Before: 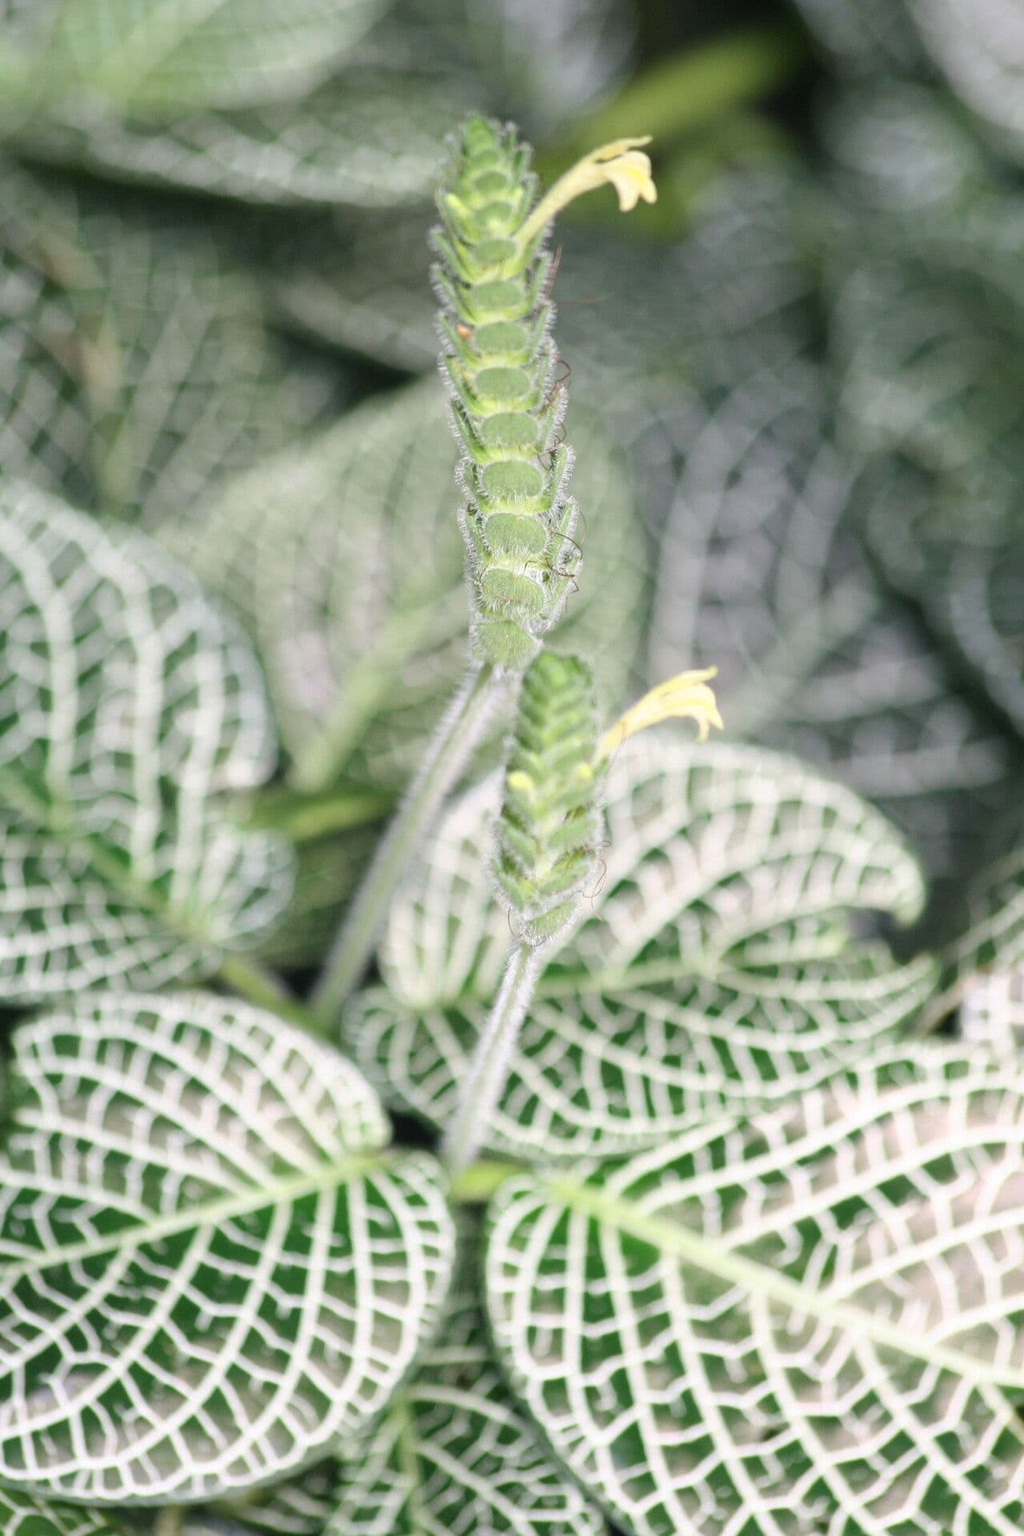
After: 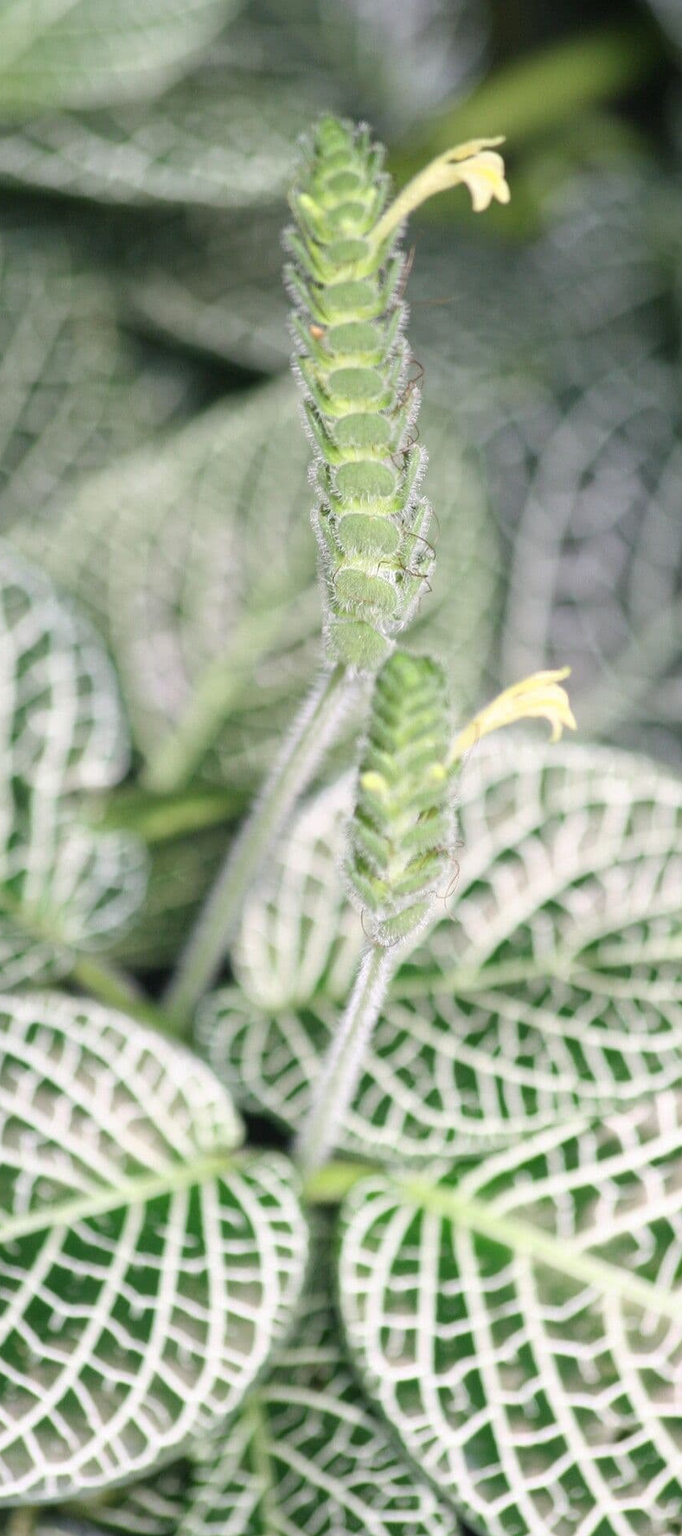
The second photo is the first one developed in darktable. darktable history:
crop and rotate: left 14.436%, right 18.898%
